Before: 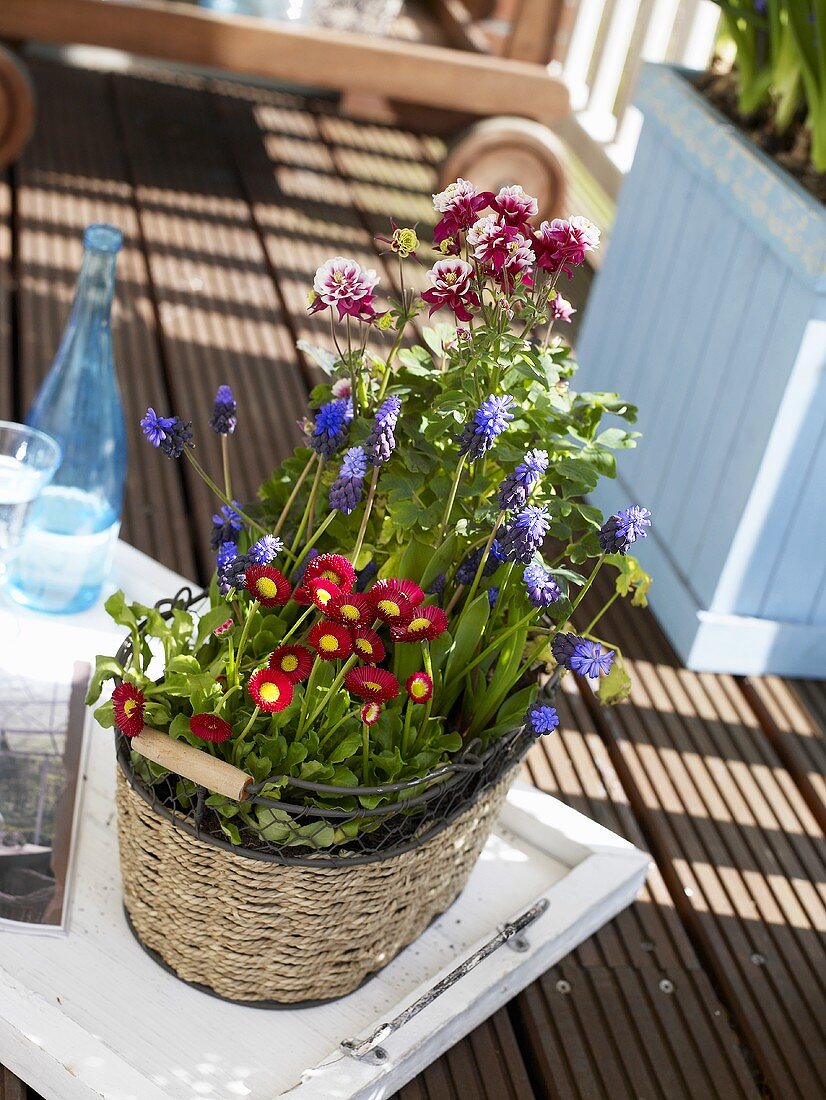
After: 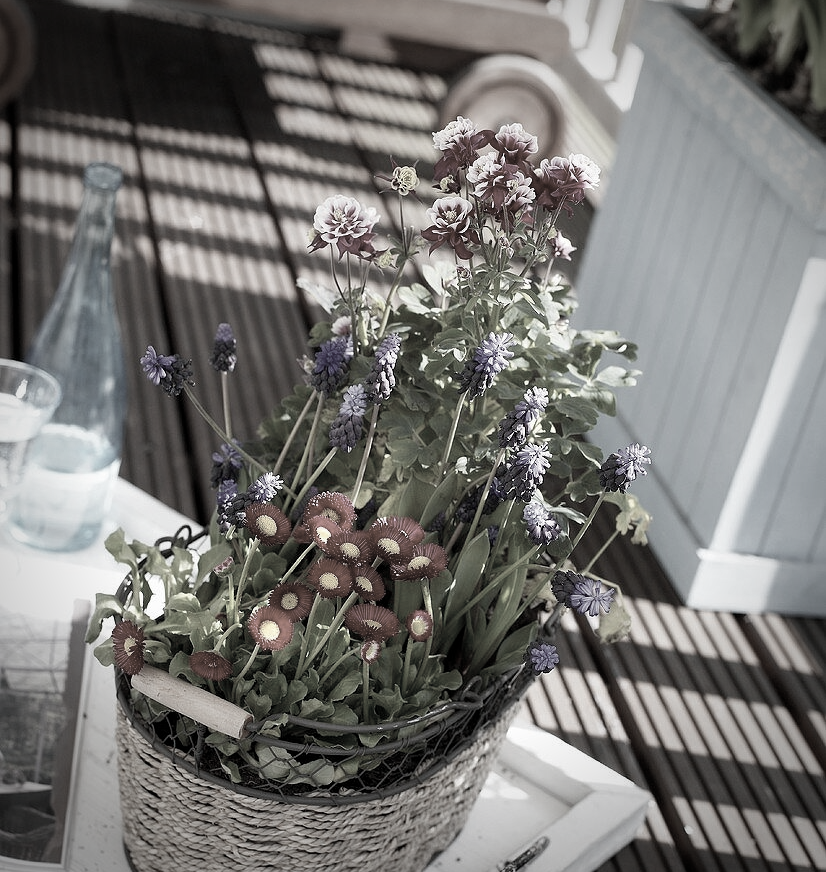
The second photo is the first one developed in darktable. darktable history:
vignetting: fall-off start 71.4%, brightness -0.573, saturation 0.001
color correction: highlights b* 0.068, saturation 0.159
crop and rotate: top 5.66%, bottom 15.007%
